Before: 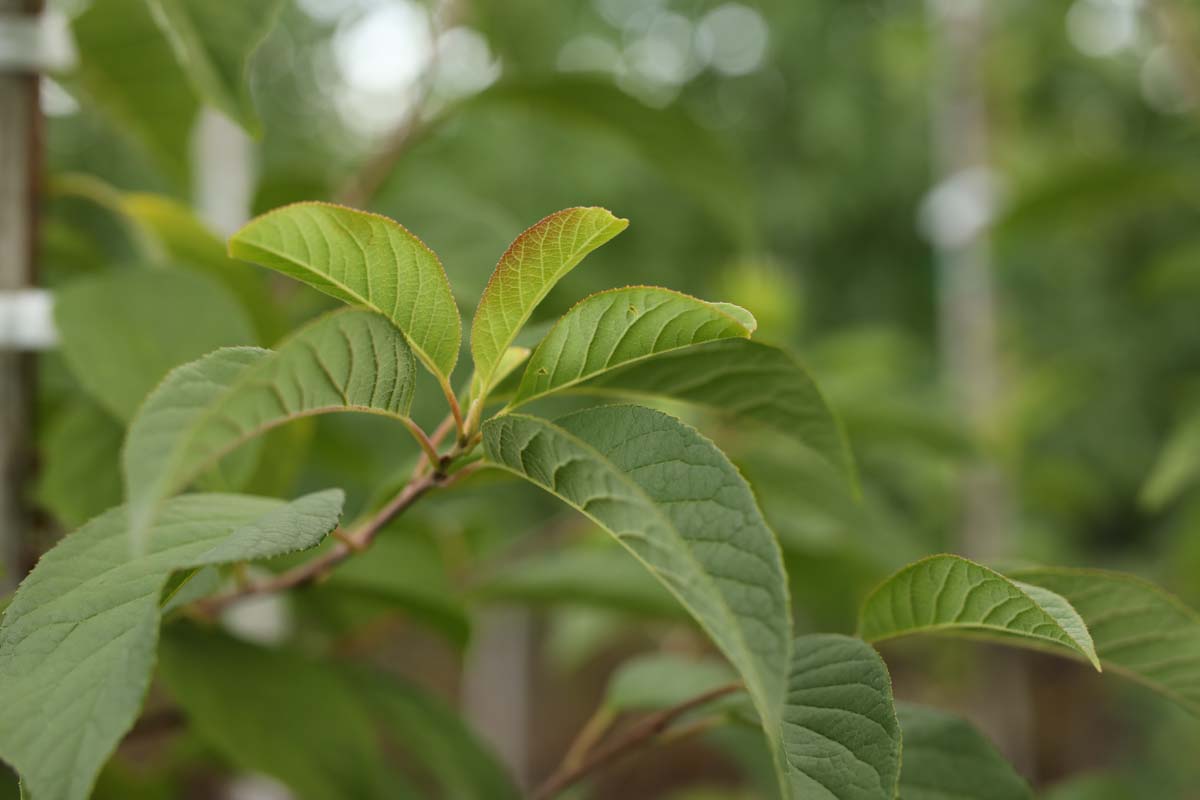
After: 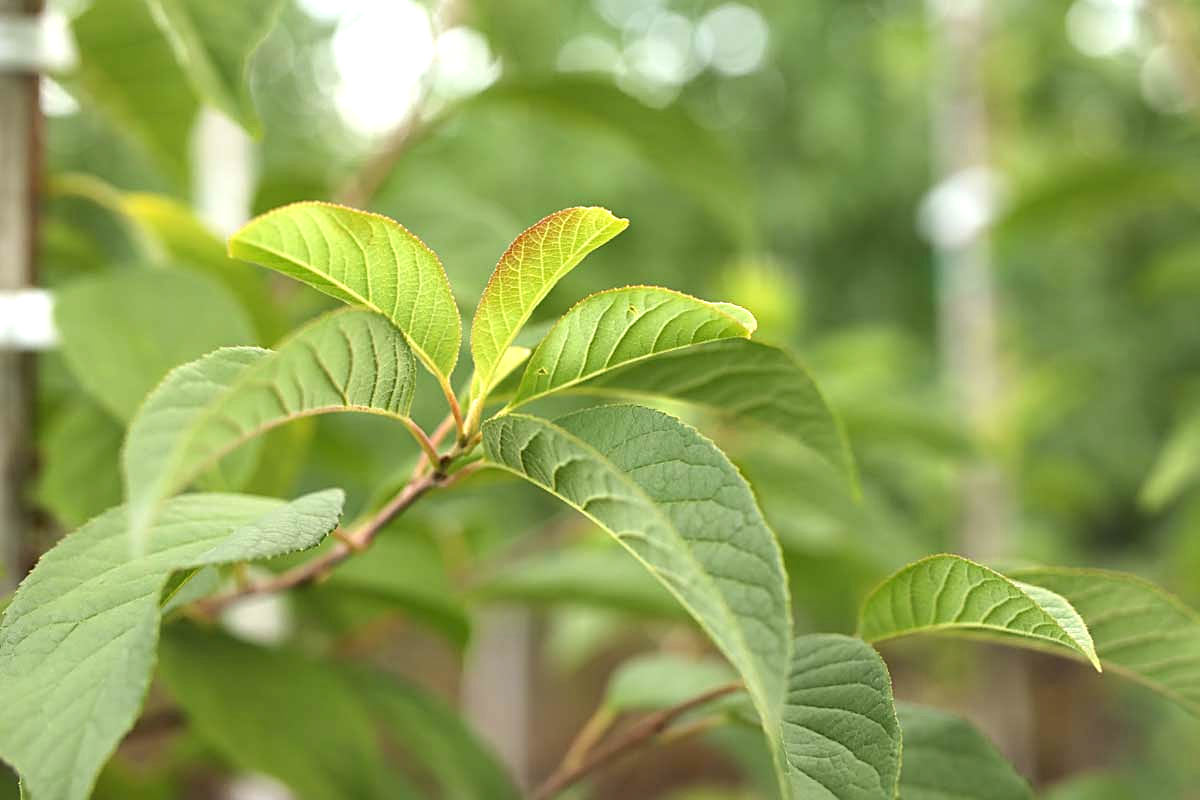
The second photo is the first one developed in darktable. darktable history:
sharpen: on, module defaults
exposure: exposure 1.093 EV, compensate highlight preservation false
